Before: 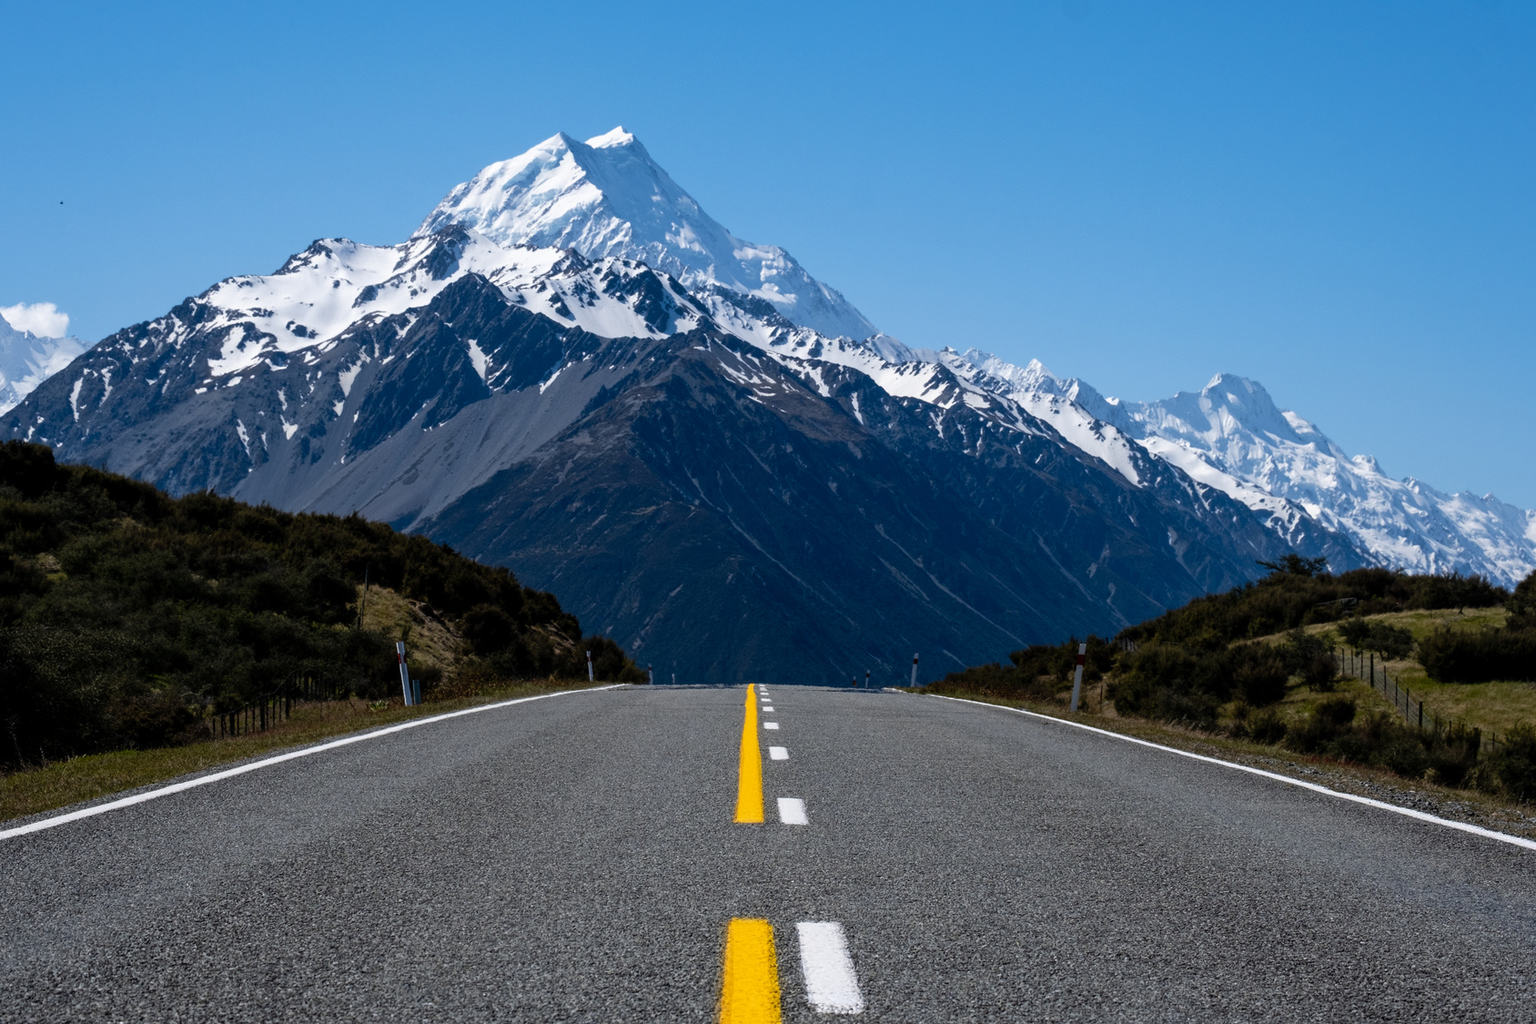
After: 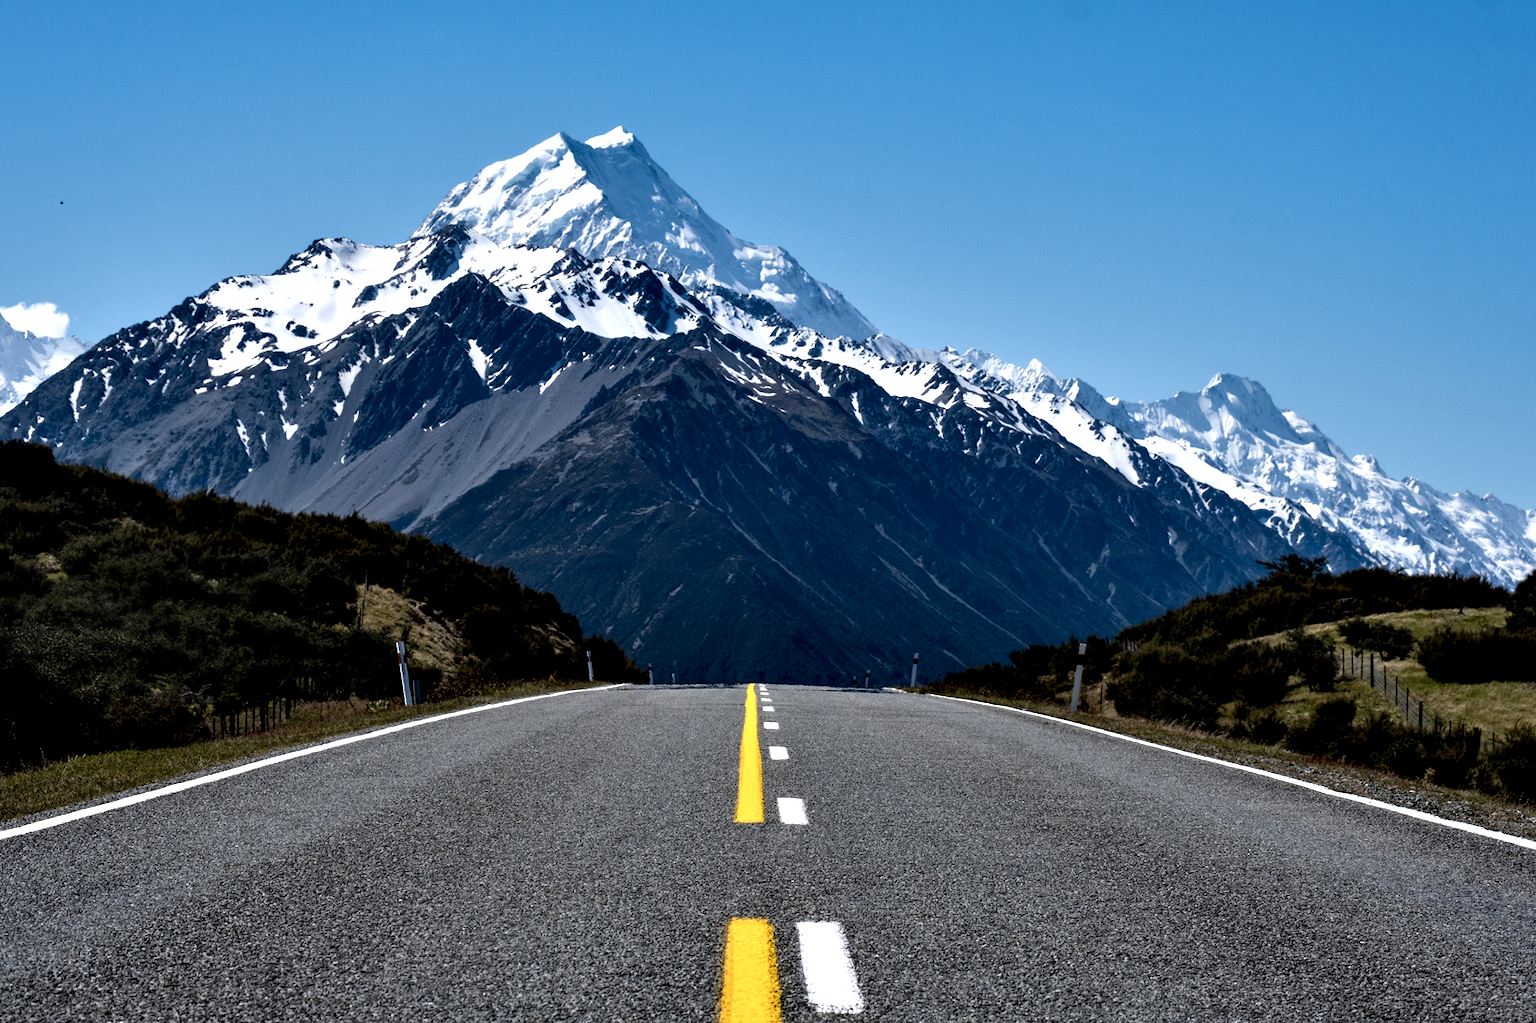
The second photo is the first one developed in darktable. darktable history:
contrast equalizer: y [[0.609, 0.611, 0.615, 0.613, 0.607, 0.603], [0.504, 0.498, 0.496, 0.499, 0.506, 0.516], [0 ×6], [0 ×6], [0 ×6]]
